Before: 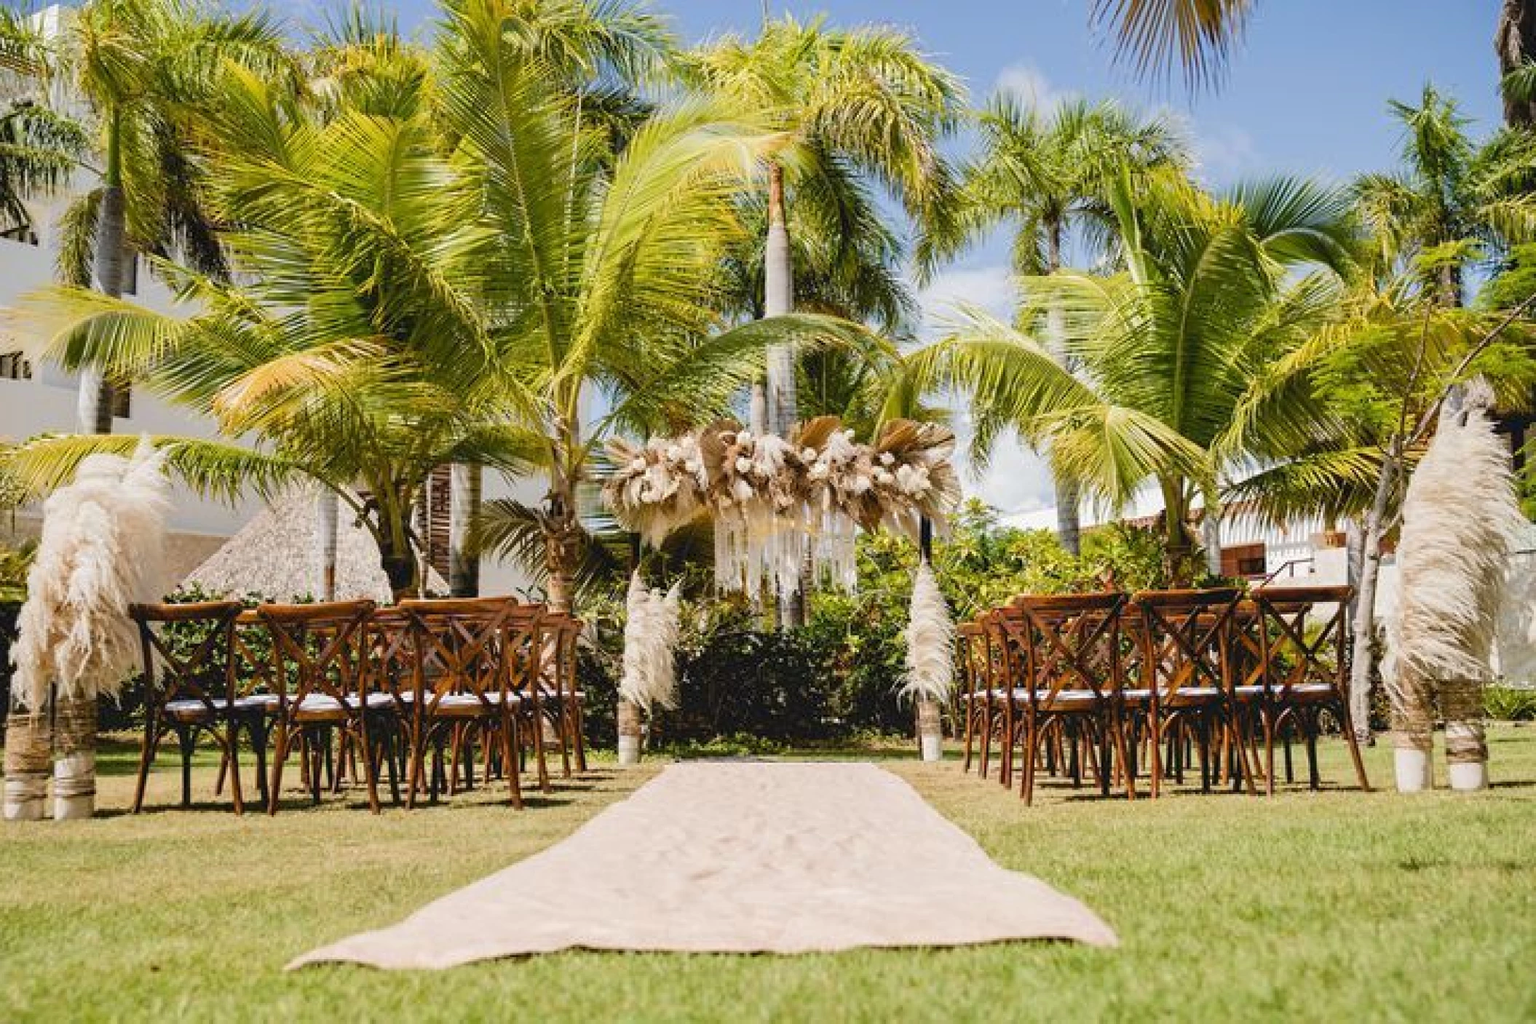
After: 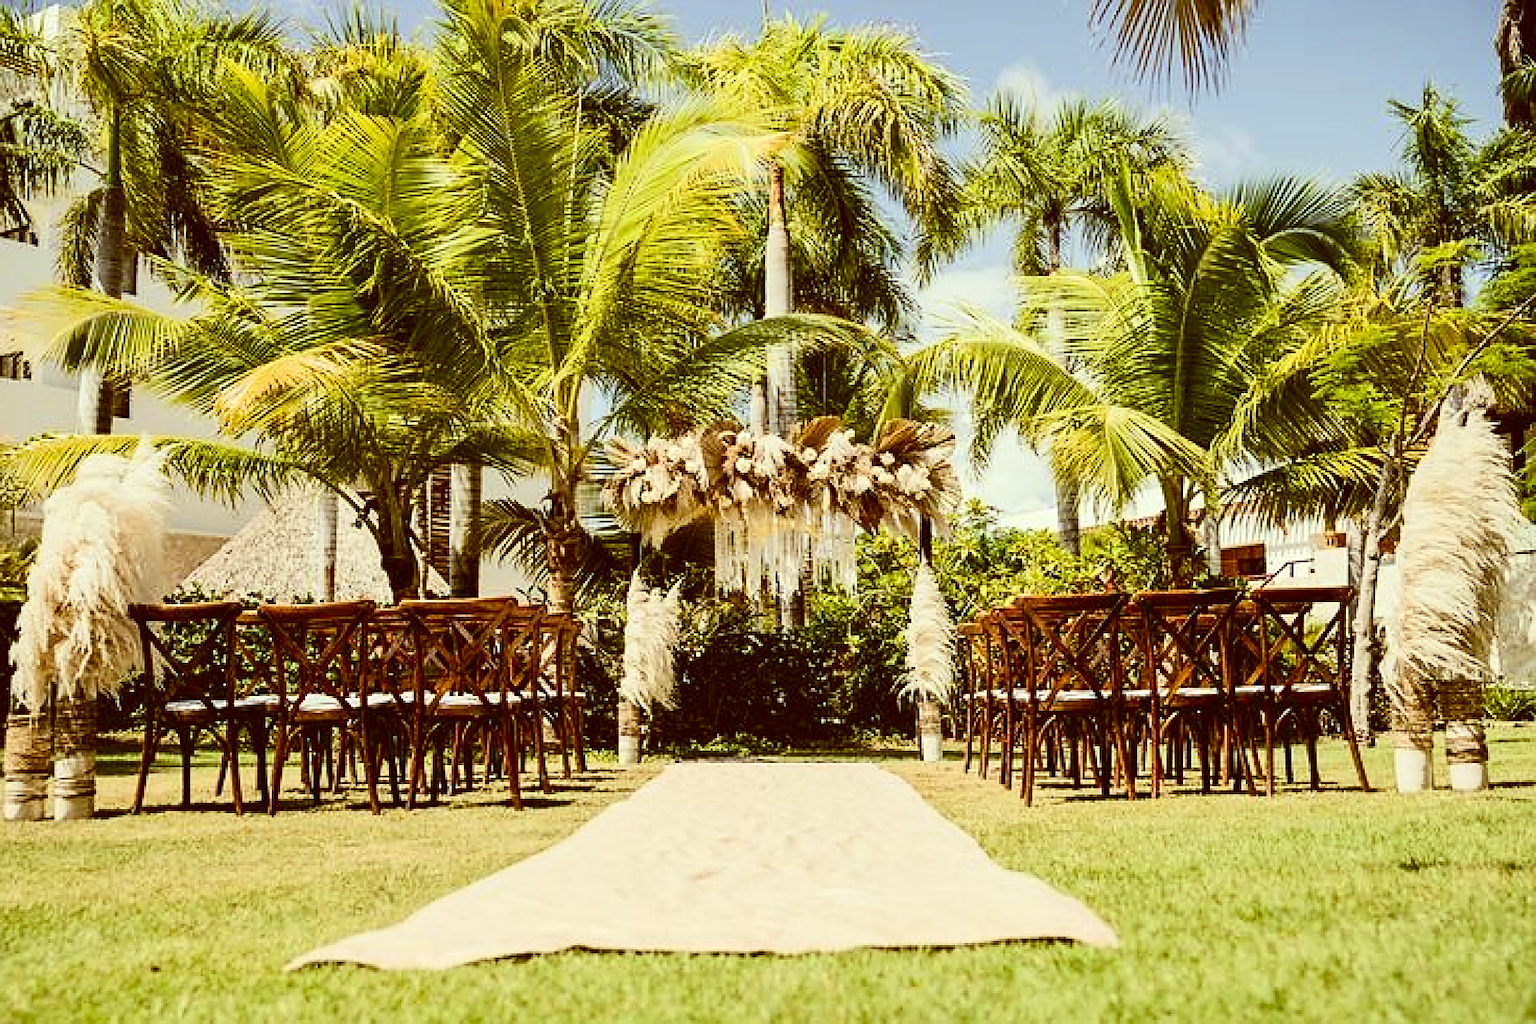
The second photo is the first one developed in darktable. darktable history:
sharpen: amount 0.744
color correction: highlights a* -5.96, highlights b* 9.53, shadows a* 10.92, shadows b* 23.97
contrast brightness saturation: contrast 0.285
